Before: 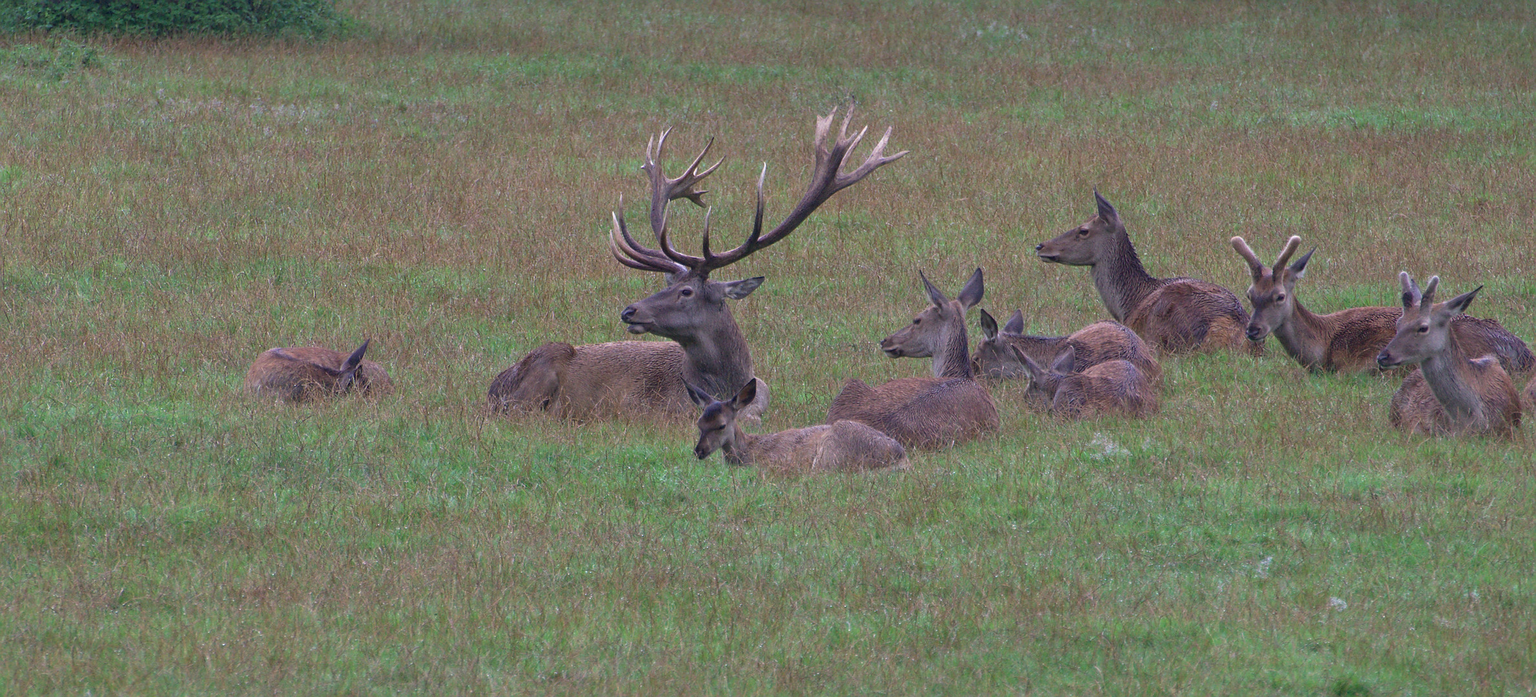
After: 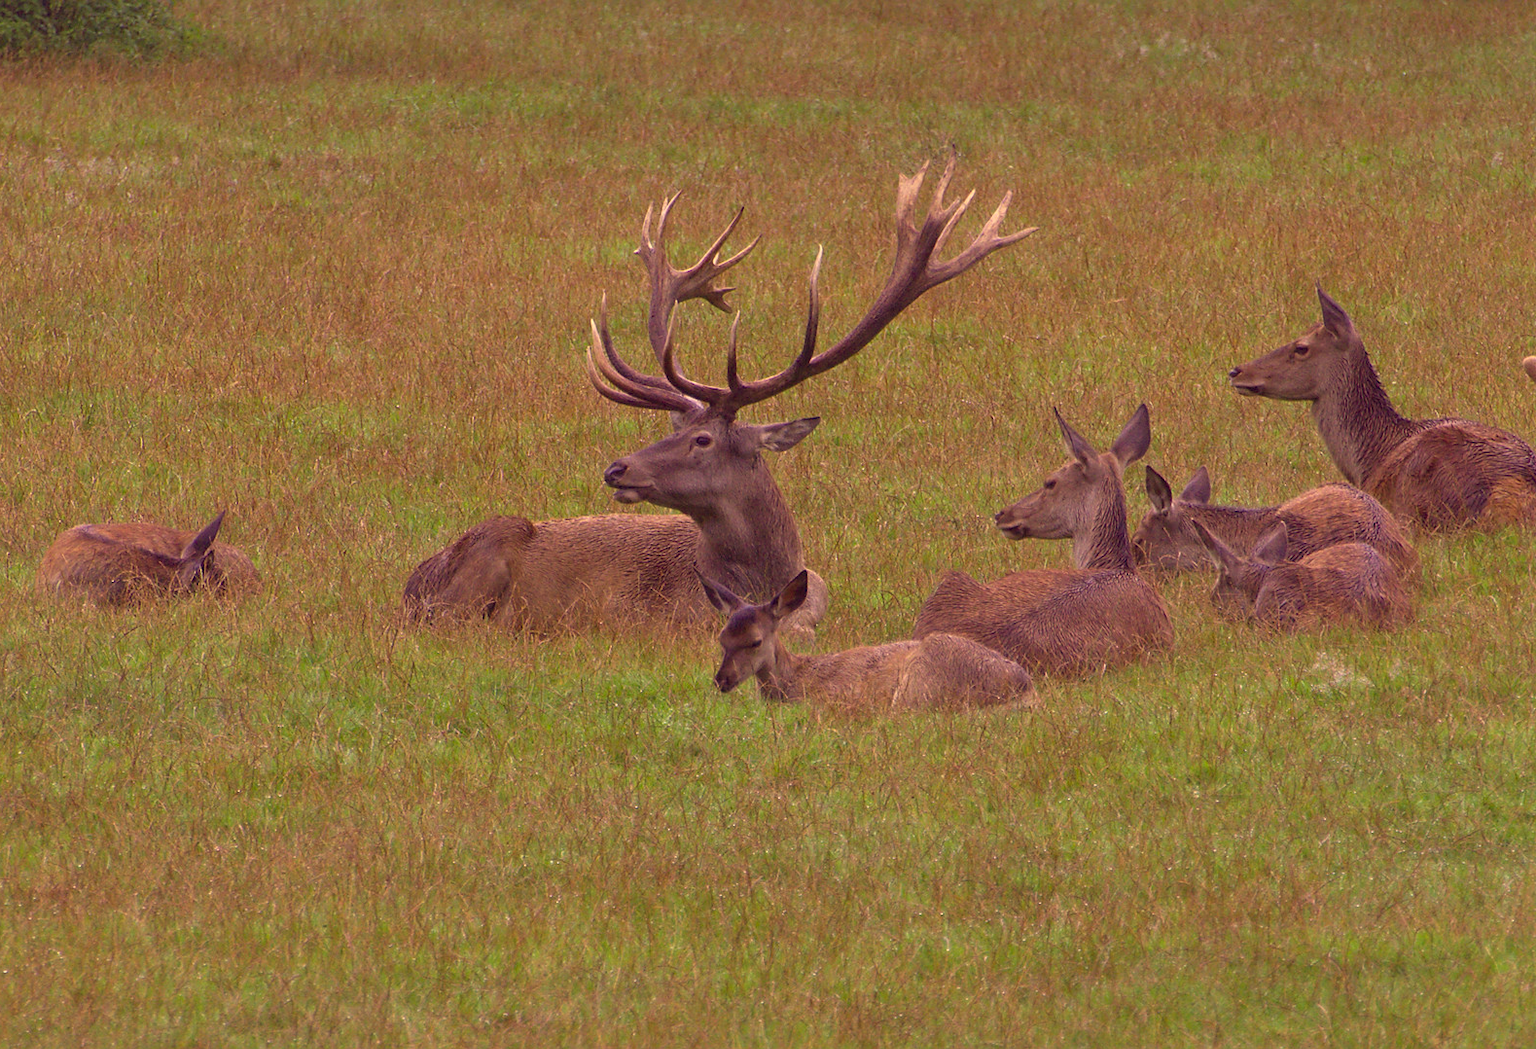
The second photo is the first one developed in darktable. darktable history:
crop and rotate: left 14.335%, right 19.26%
color correction: highlights a* 9.82, highlights b* 38.63, shadows a* 14.6, shadows b* 3.49
color balance rgb: perceptual saturation grading › global saturation -3.951%, global vibrance 20%
